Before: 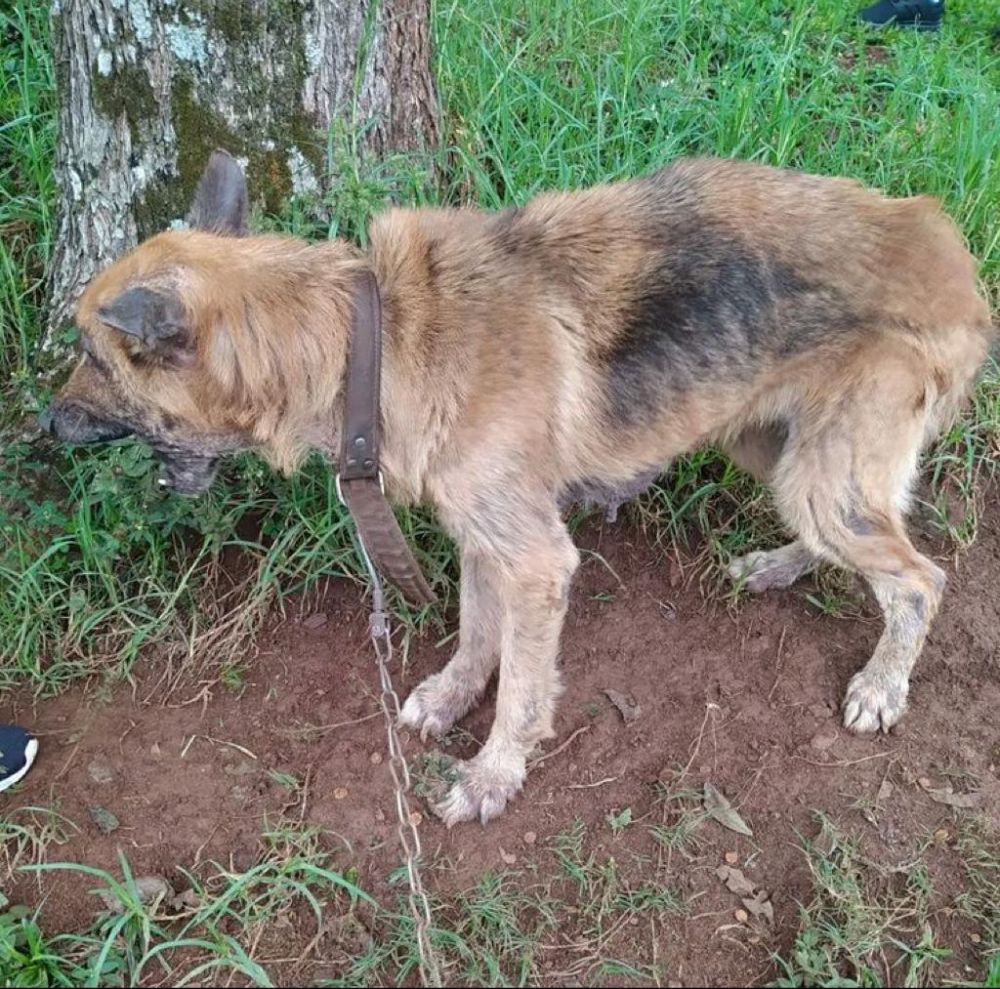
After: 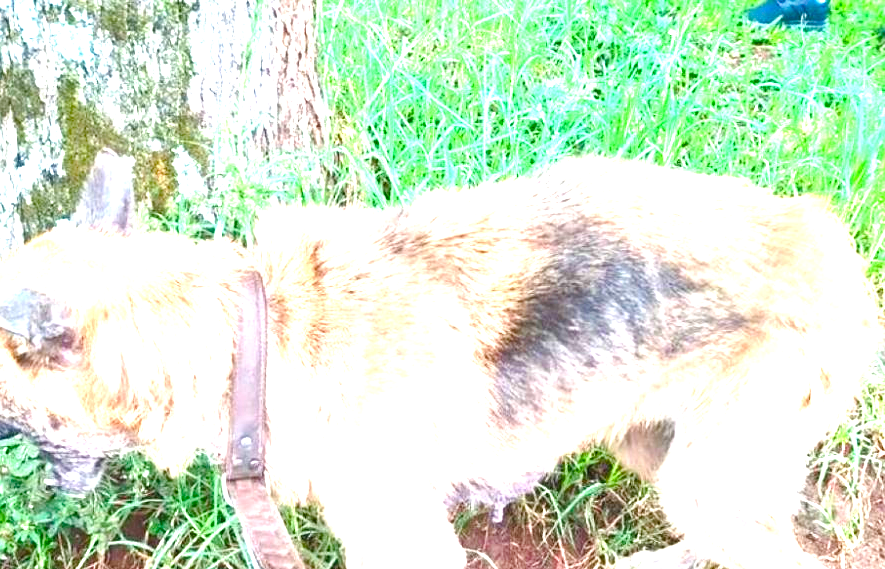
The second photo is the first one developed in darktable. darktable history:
exposure: black level correction 0, exposure 2.332 EV, compensate highlight preservation false
crop and rotate: left 11.428%, bottom 42.432%
color balance rgb: global offset › luminance 0.478%, global offset › hue 171.22°, perceptual saturation grading › global saturation 38.923%, perceptual saturation grading › highlights -24.775%, perceptual saturation grading › mid-tones 34.411%, perceptual saturation grading › shadows 35.205%
